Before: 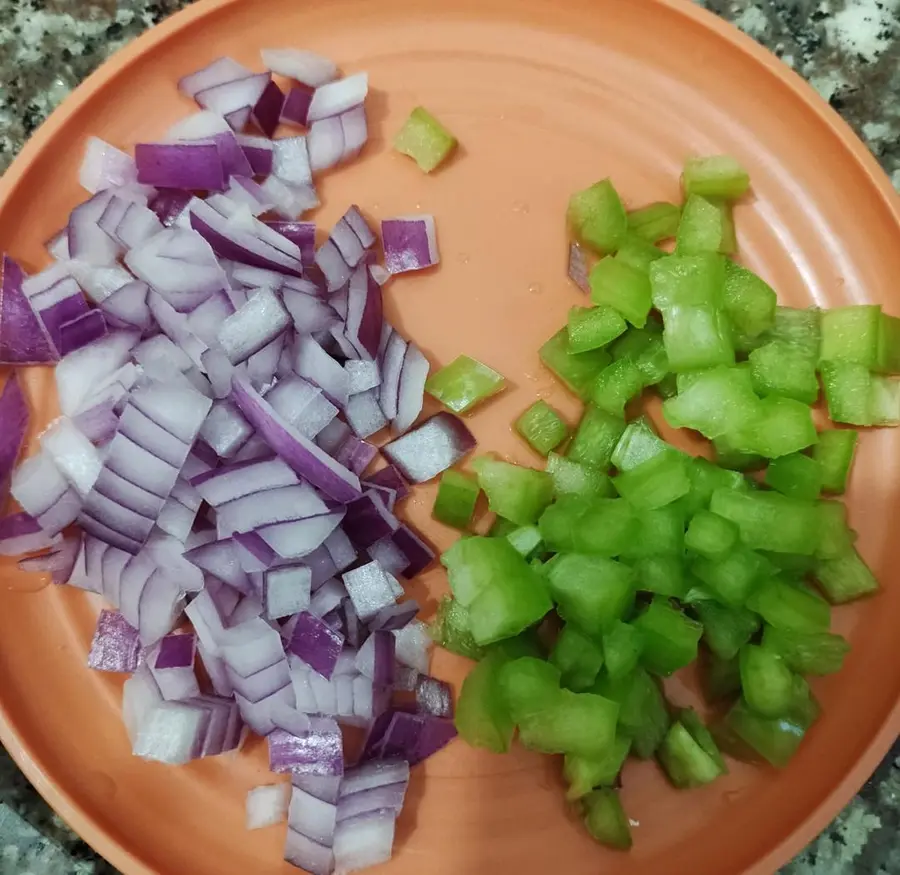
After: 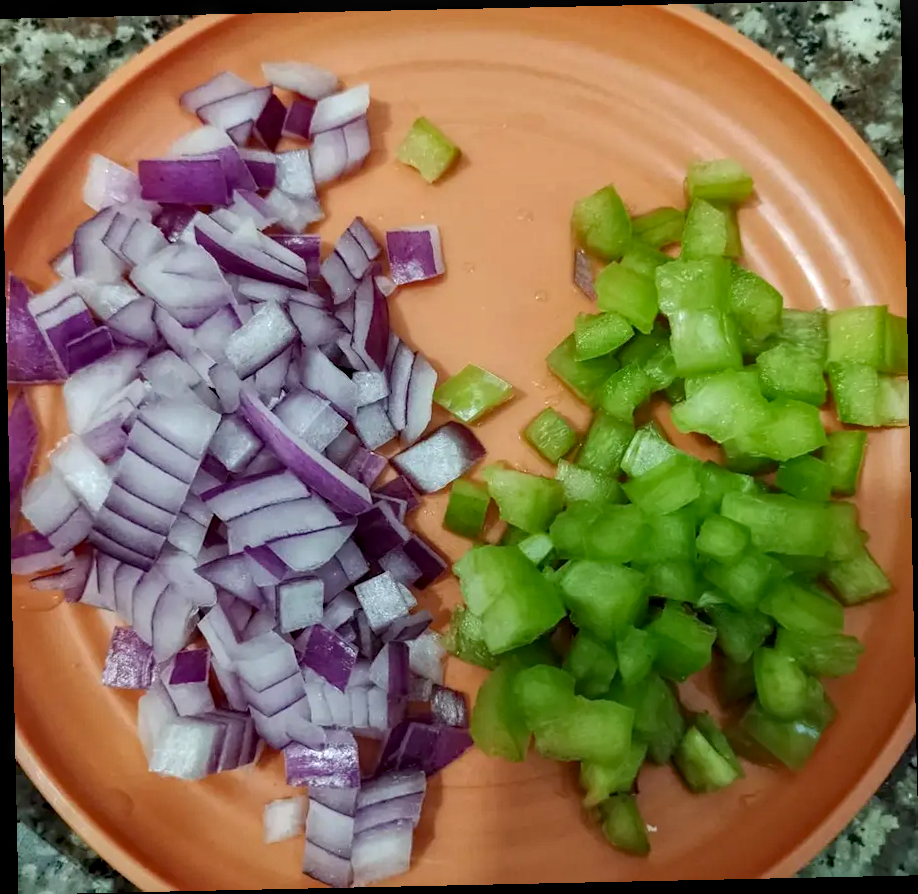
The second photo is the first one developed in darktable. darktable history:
rotate and perspective: rotation -1.24°, automatic cropping off
local contrast: on, module defaults
haze removal: compatibility mode true, adaptive false
